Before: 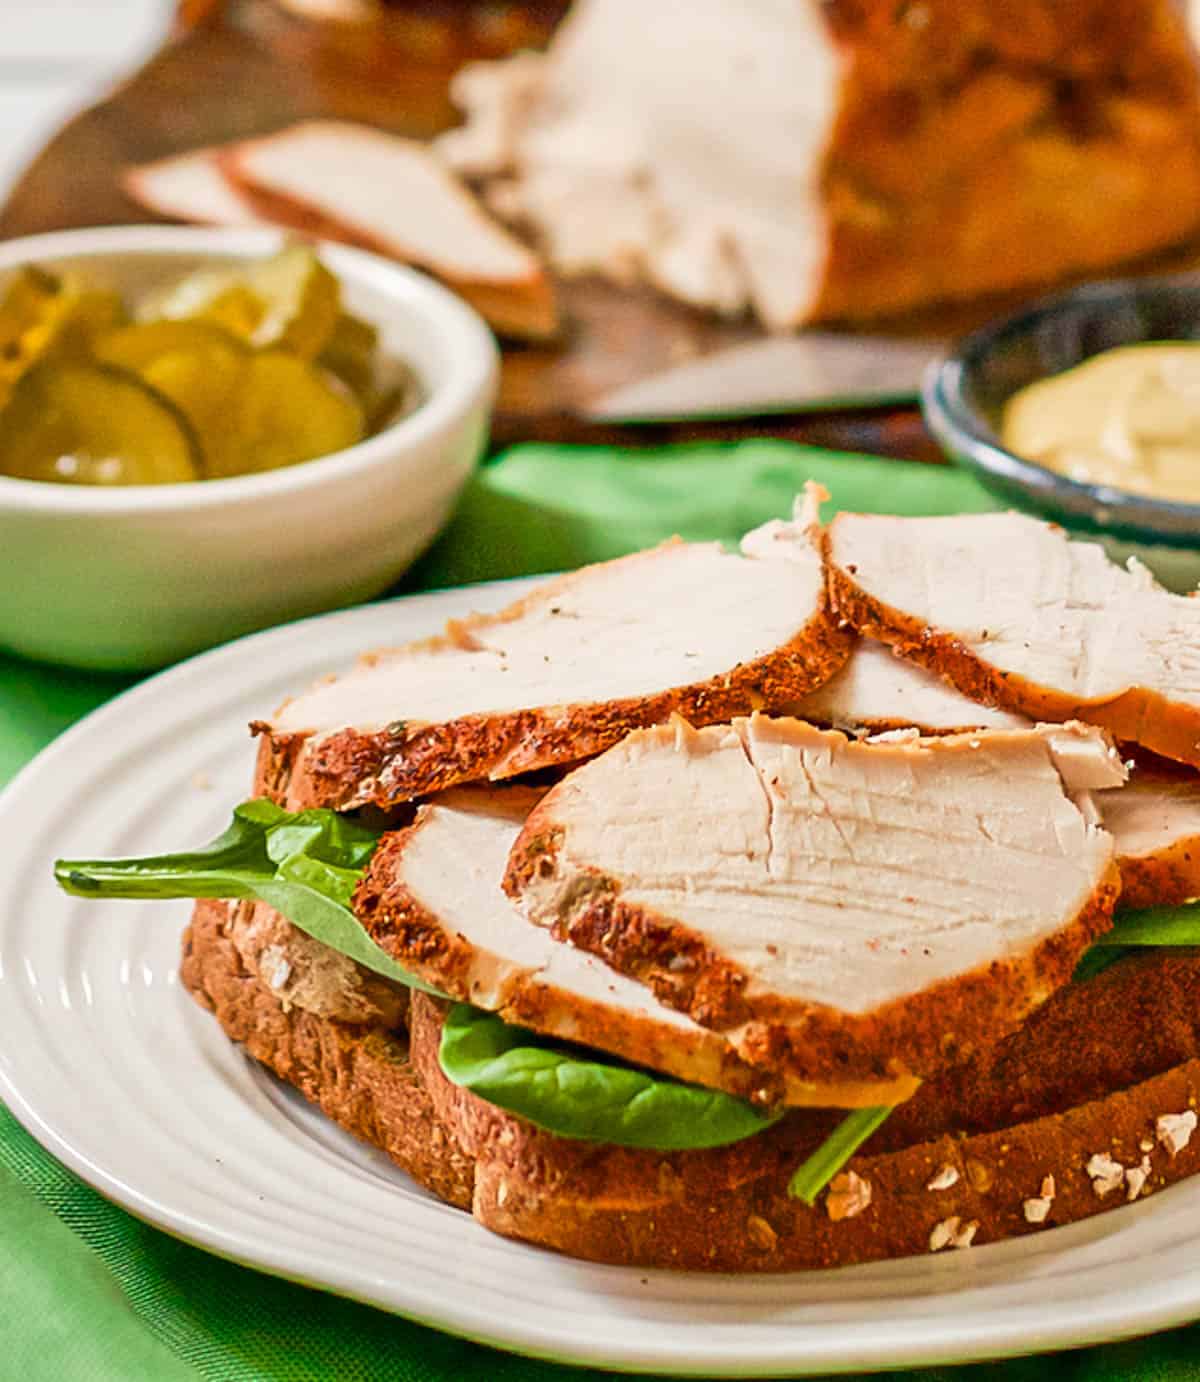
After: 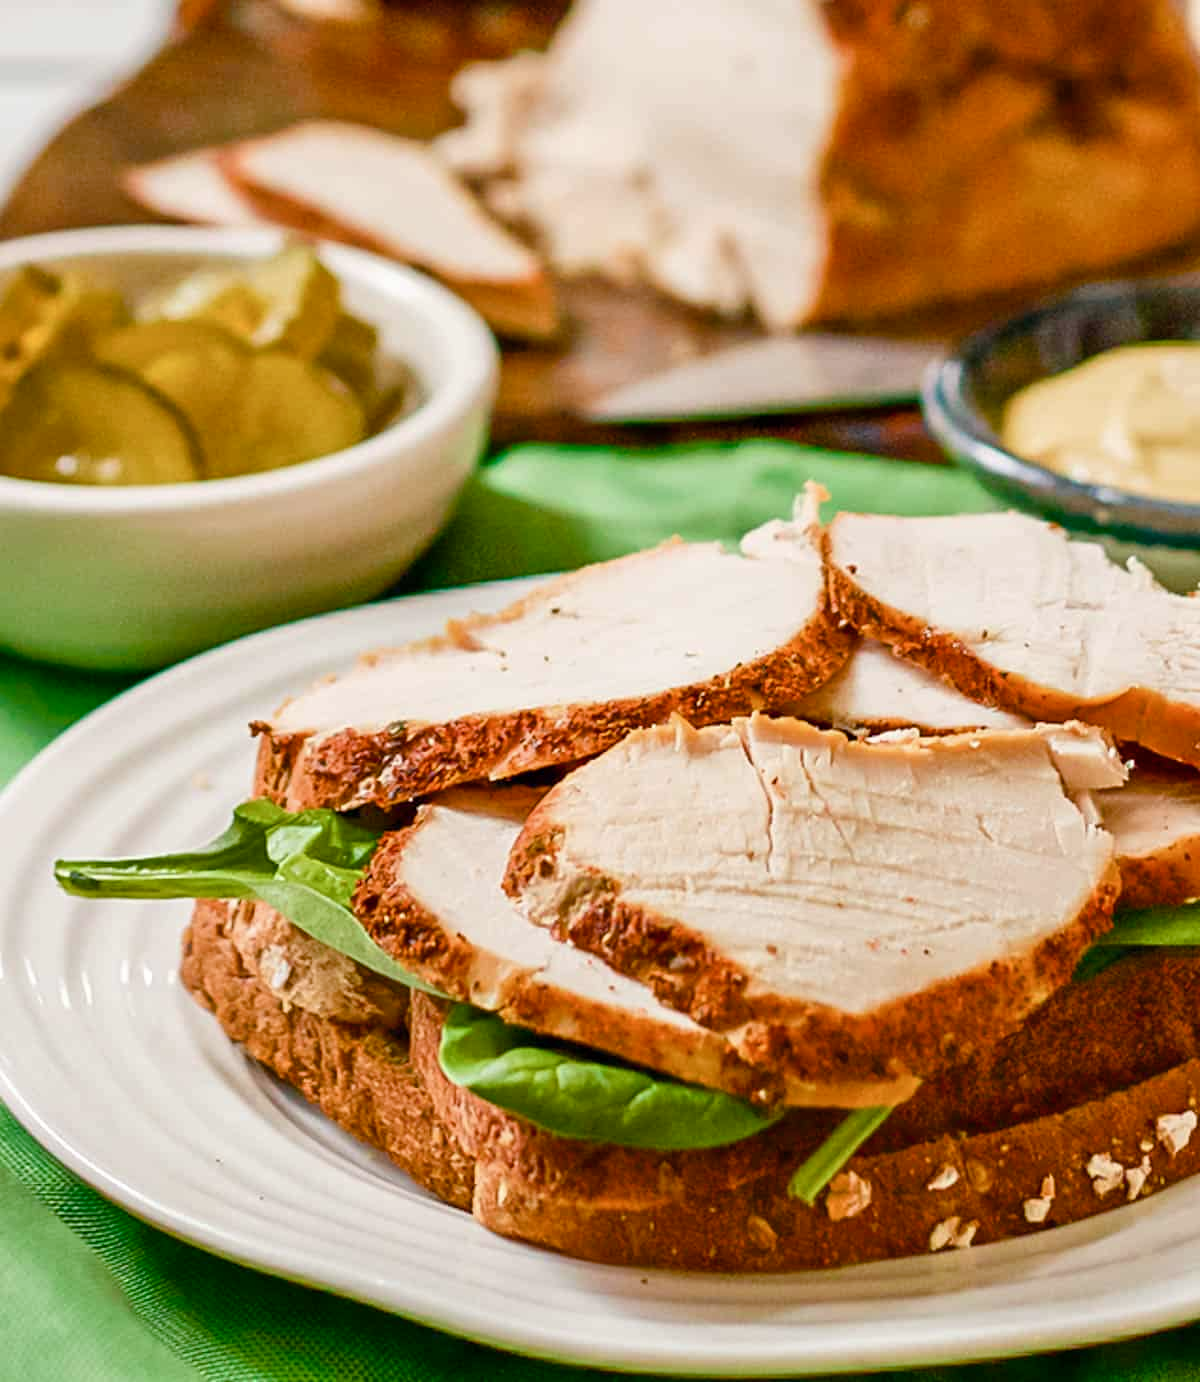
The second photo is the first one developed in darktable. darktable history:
contrast brightness saturation: saturation -0.1
color balance rgb: perceptual saturation grading › global saturation 20%, perceptual saturation grading › highlights -25%, perceptual saturation grading › shadows 25%
